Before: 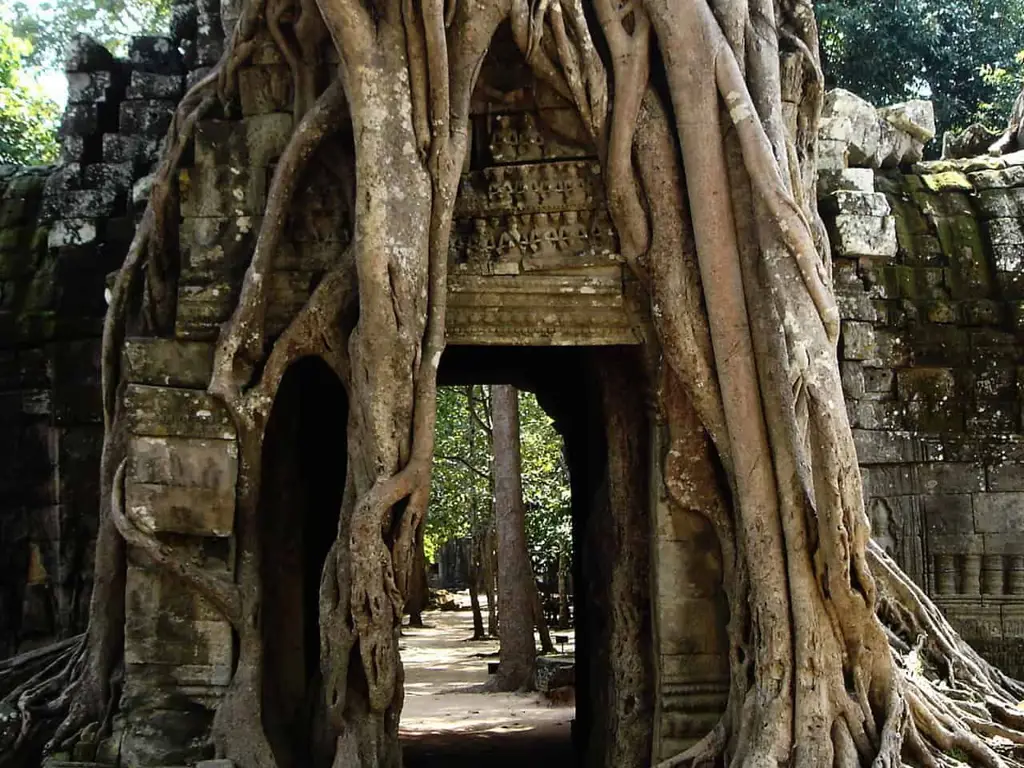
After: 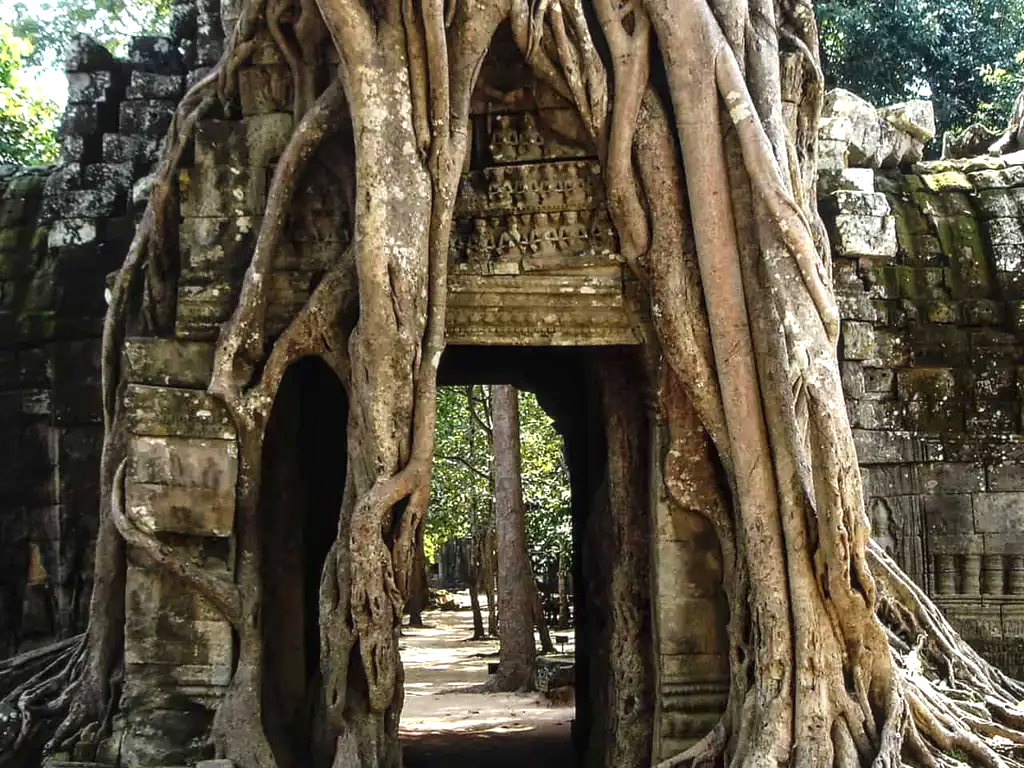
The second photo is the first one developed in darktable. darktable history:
exposure: black level correction -0.002, exposure 0.54 EV, compensate highlight preservation false
contrast brightness saturation: contrast -0.02, brightness -0.01, saturation 0.03
local contrast: detail 130%
